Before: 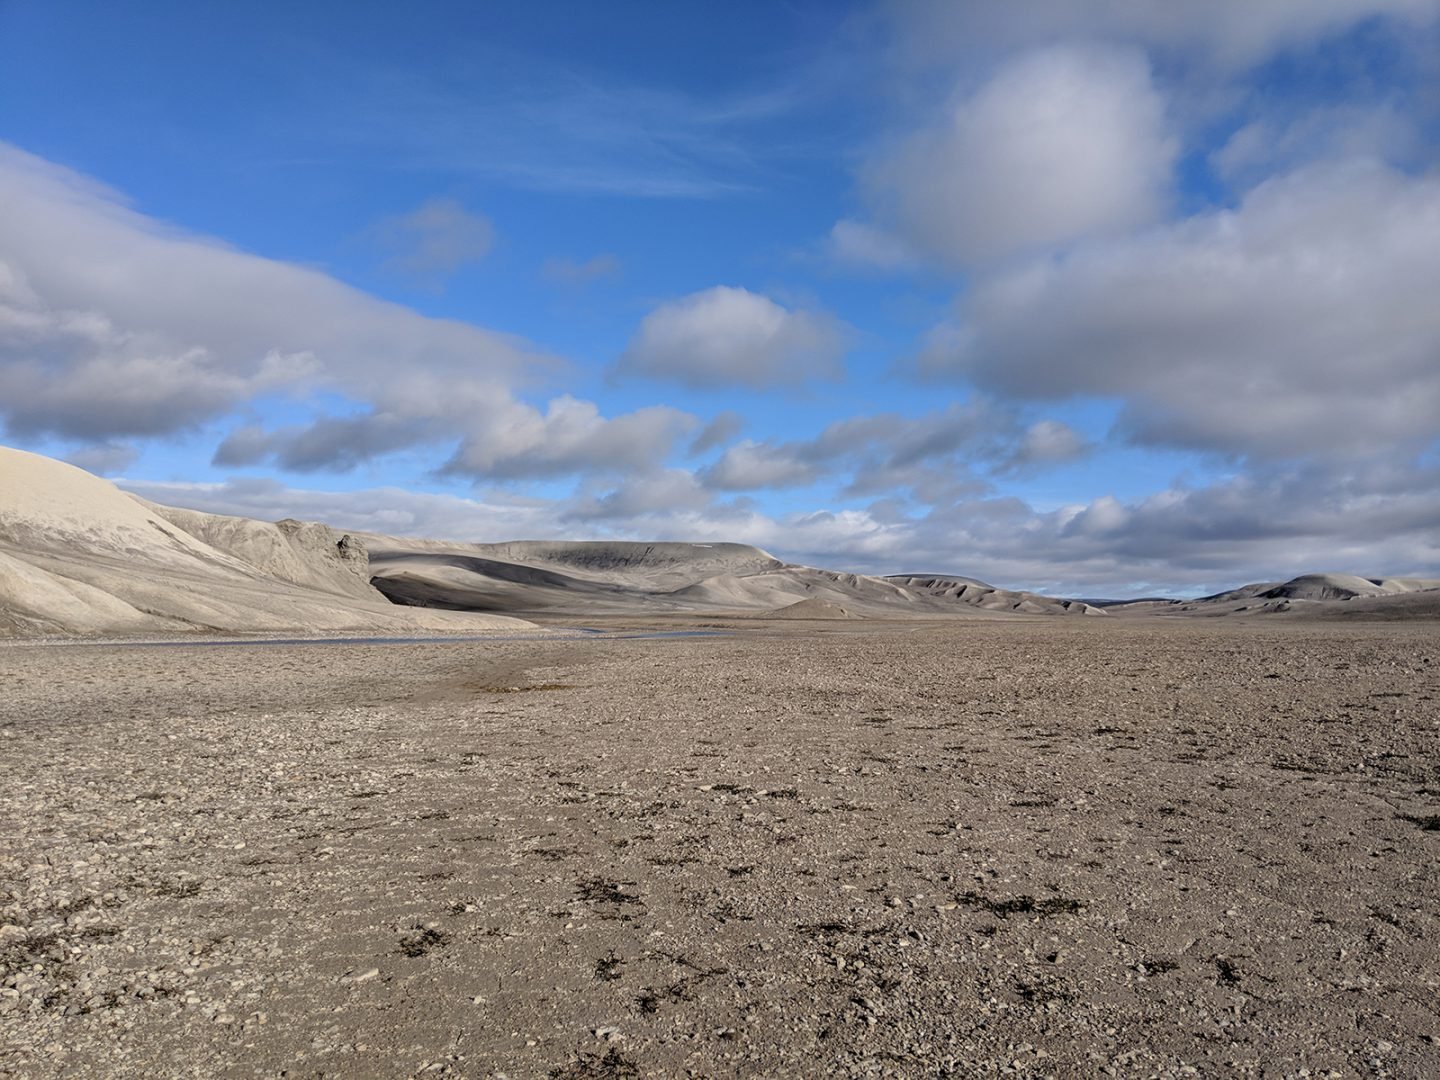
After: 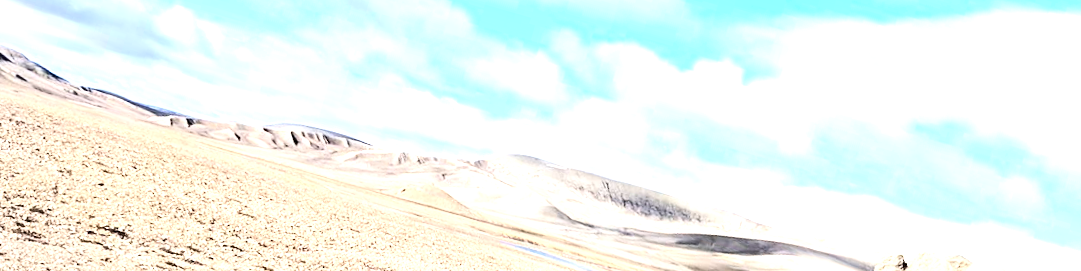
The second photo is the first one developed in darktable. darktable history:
crop and rotate: angle 16.12°, top 30.835%, bottom 35.653%
exposure: black level correction 0, exposure 1.015 EV, compensate exposure bias true, compensate highlight preservation false
contrast brightness saturation: contrast 0.23, brightness 0.1, saturation 0.29
tone equalizer: -8 EV 0.001 EV, -7 EV -0.002 EV, -6 EV 0.002 EV, -5 EV -0.03 EV, -4 EV -0.116 EV, -3 EV -0.169 EV, -2 EV 0.24 EV, -1 EV 0.702 EV, +0 EV 0.493 EV
shadows and highlights: radius 110.86, shadows 51.09, white point adjustment 9.16, highlights -4.17, highlights color adjustment 32.2%, soften with gaussian
color balance: contrast -0.5%
